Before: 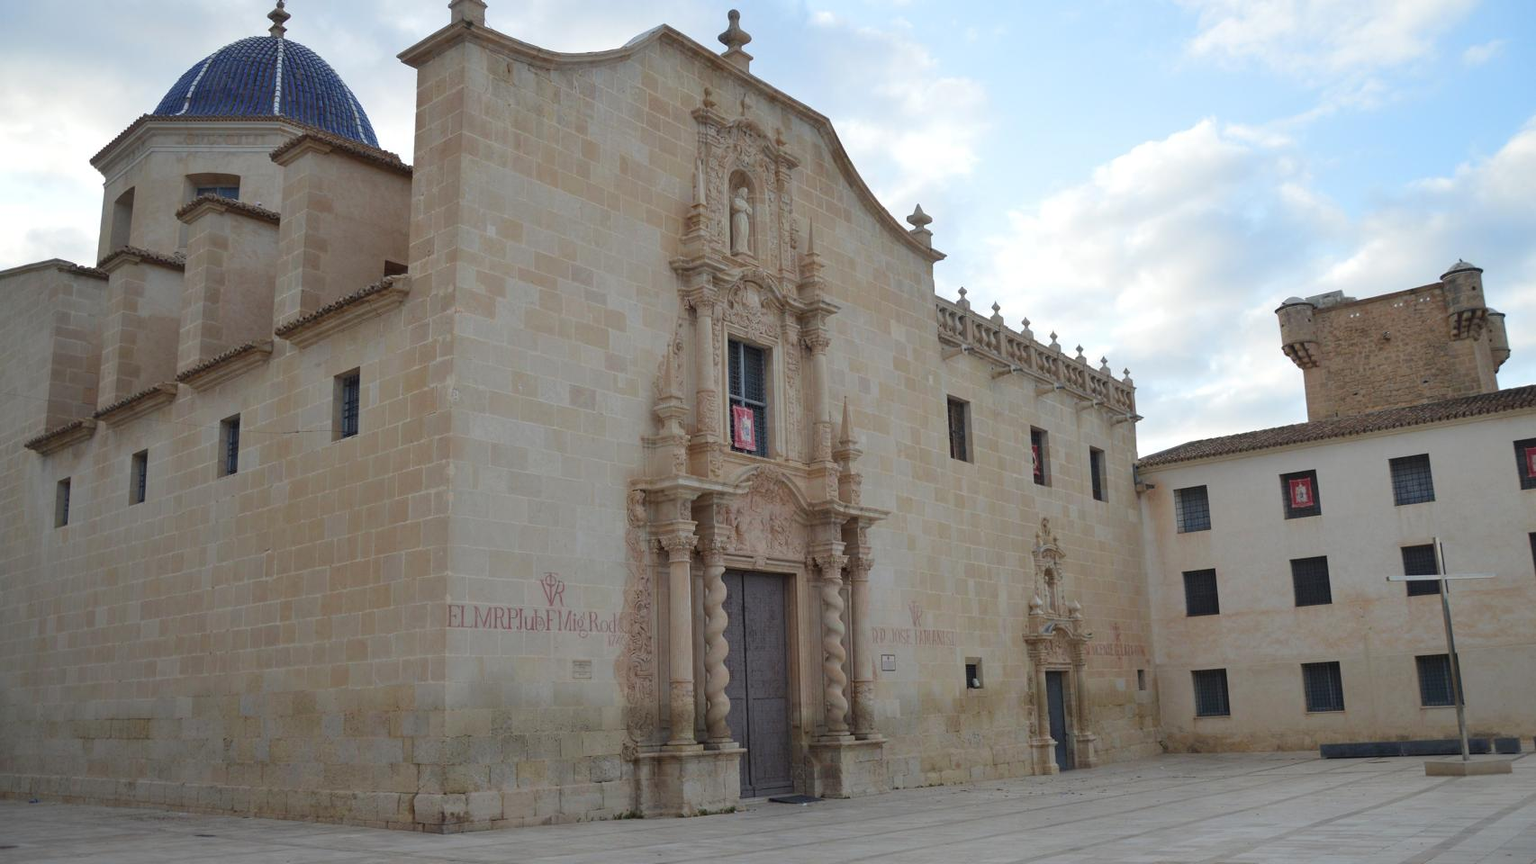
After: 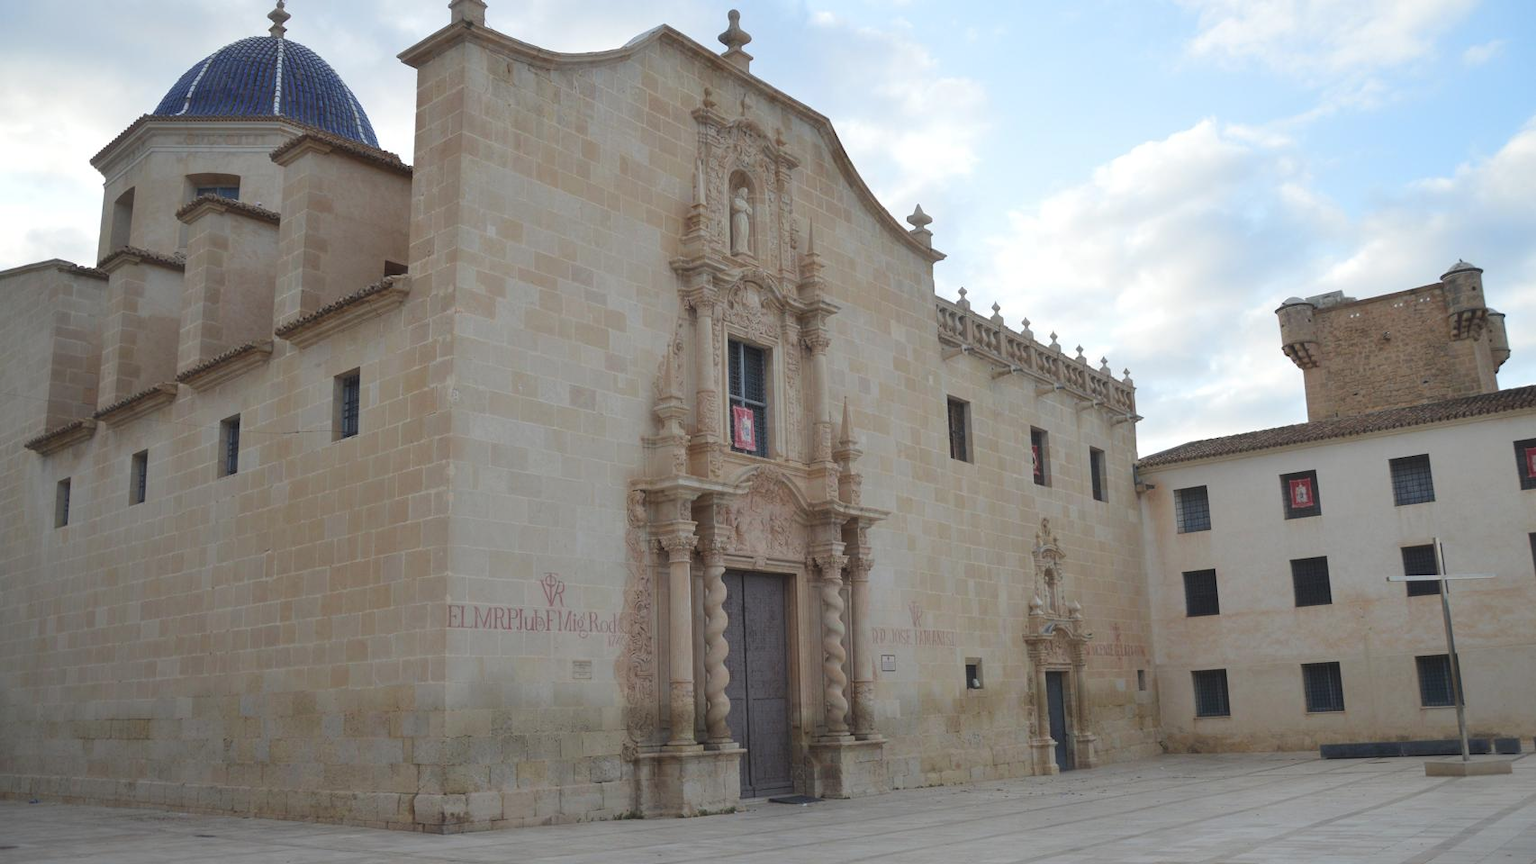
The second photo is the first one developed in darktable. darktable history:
haze removal: strength -0.107, compatibility mode true, adaptive false
